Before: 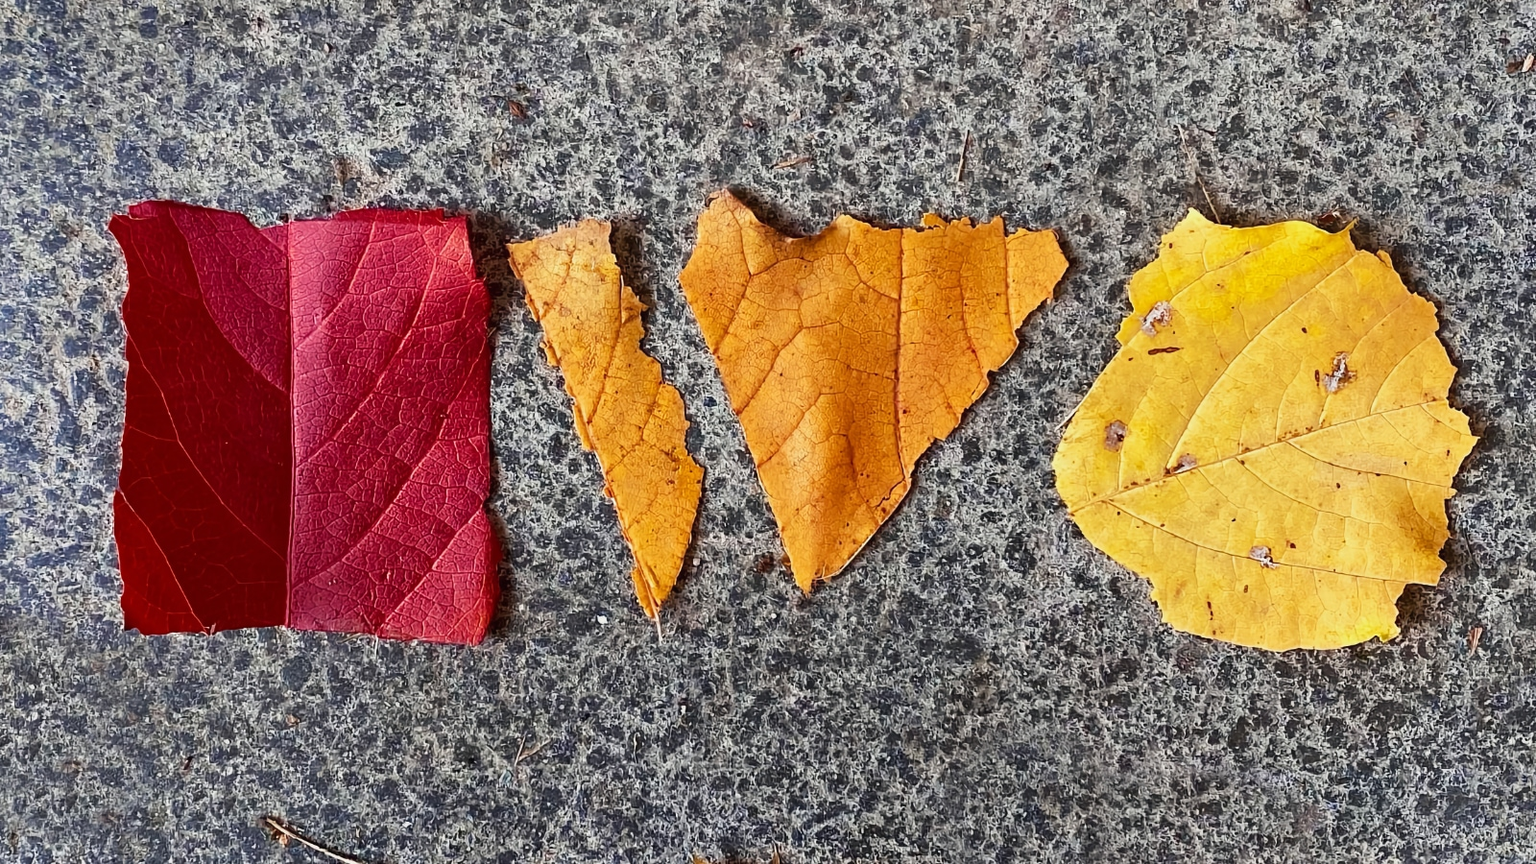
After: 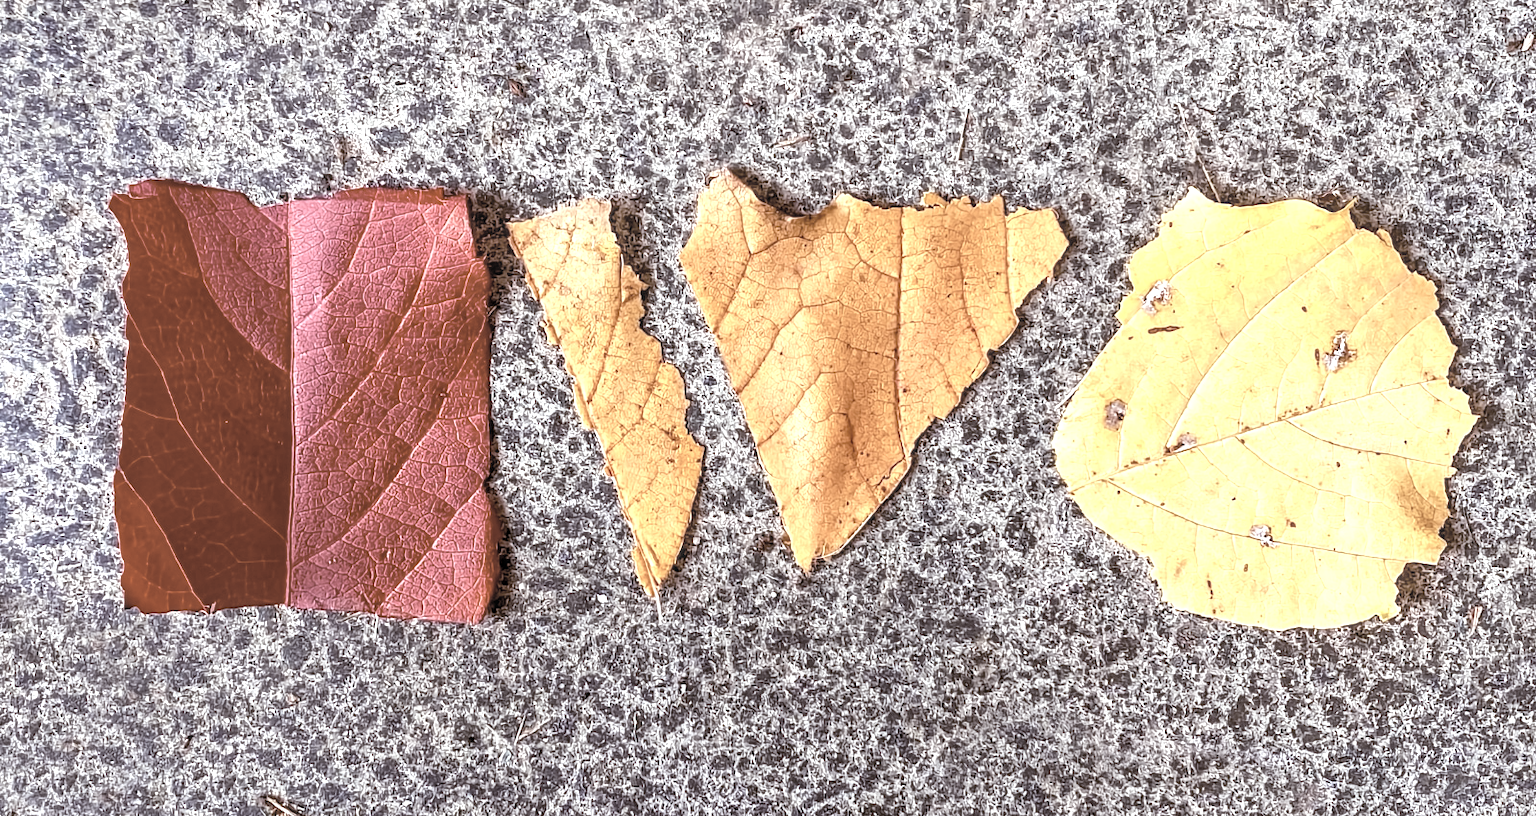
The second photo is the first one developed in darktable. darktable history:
color balance: lift [1, 1.015, 1.004, 0.985], gamma [1, 0.958, 0.971, 1.042], gain [1, 0.956, 0.977, 1.044]
crop and rotate: top 2.479%, bottom 3.018%
local contrast: highlights 0%, shadows 0%, detail 133%
rgb levels: mode RGB, independent channels, levels [[0, 0.474, 1], [0, 0.5, 1], [0, 0.5, 1]]
exposure: exposure 1 EV, compensate highlight preservation false
contrast brightness saturation: brightness 0.18, saturation -0.5
levels: mode automatic, black 0.023%, white 99.97%, levels [0.062, 0.494, 0.925]
